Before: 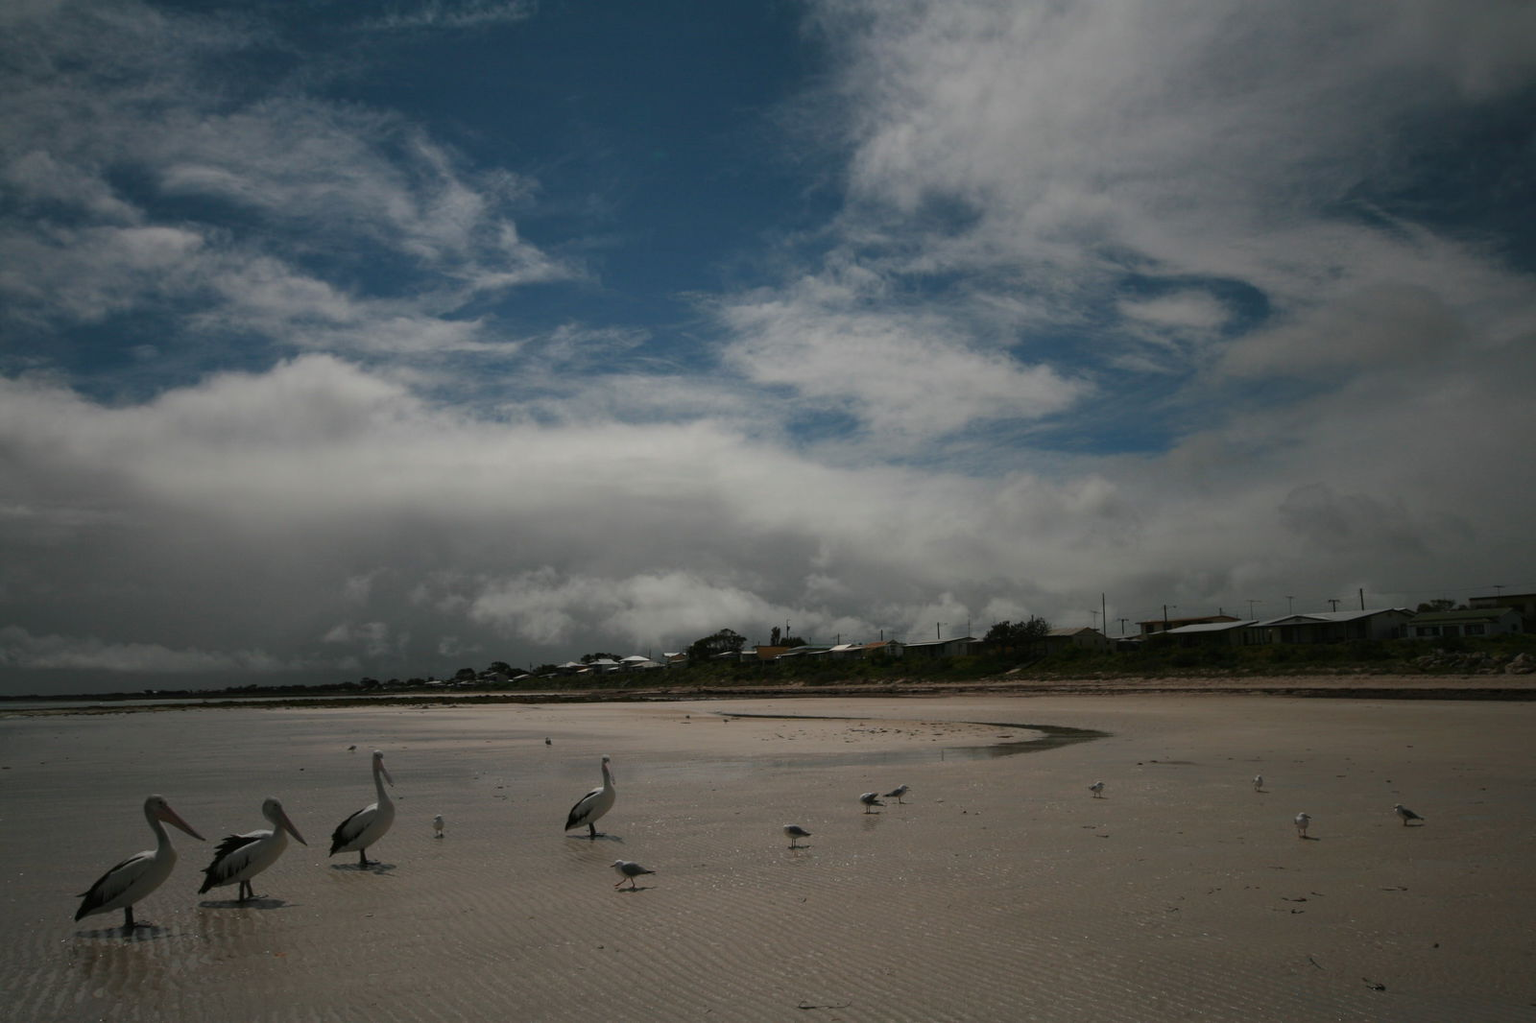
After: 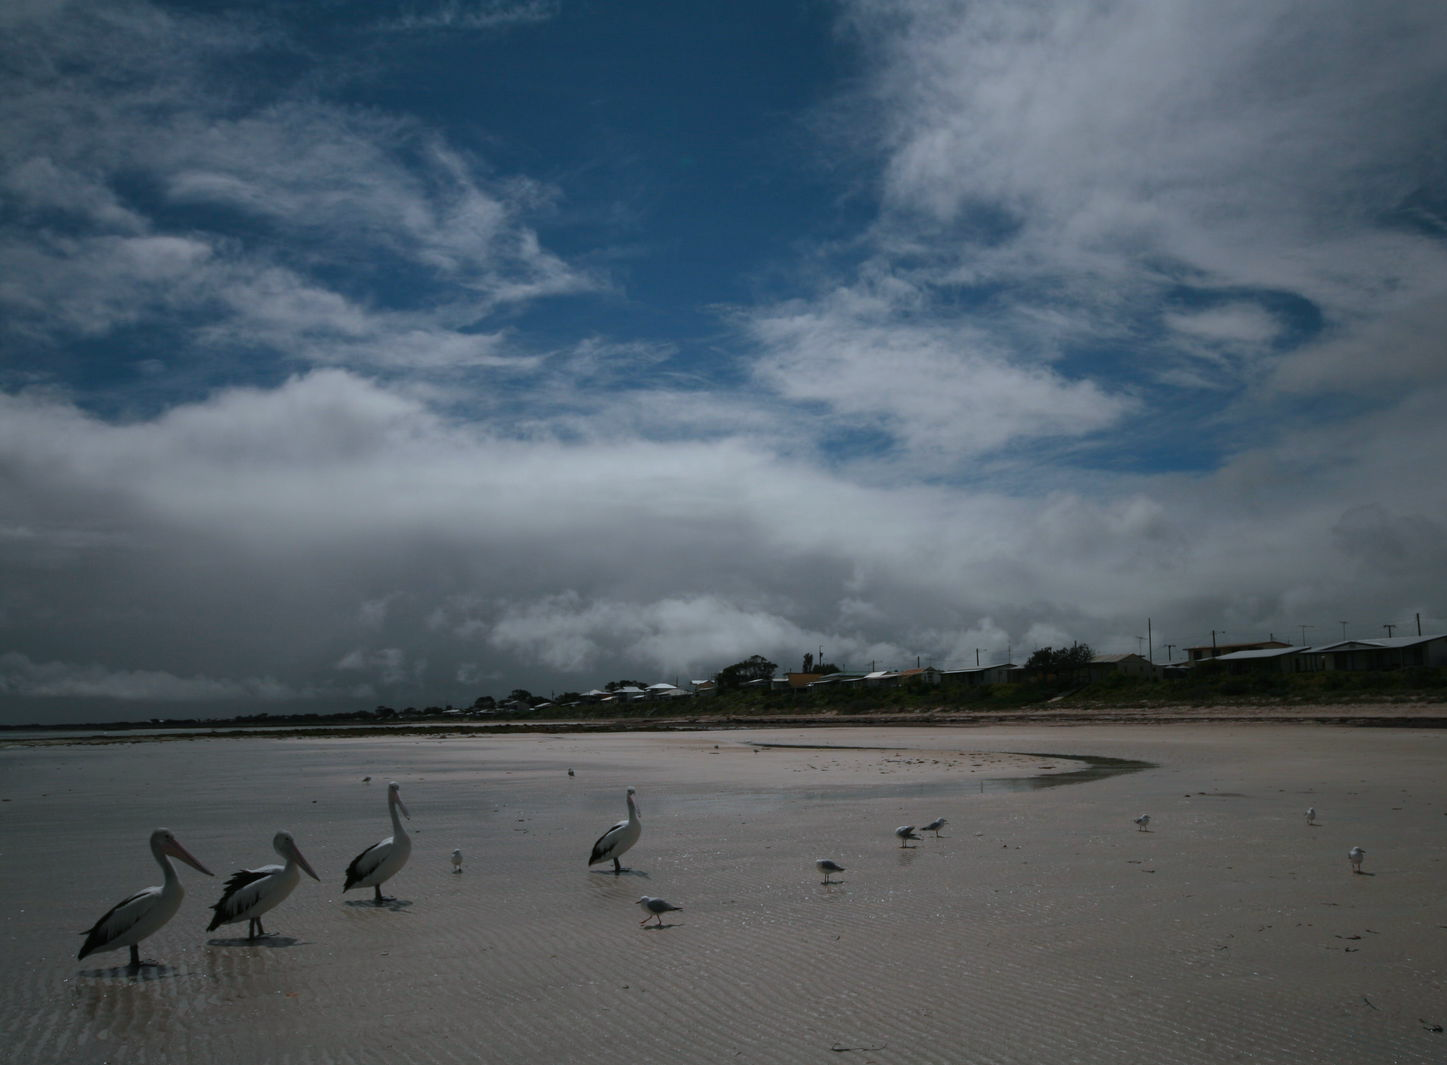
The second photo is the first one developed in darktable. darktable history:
color calibration: x 0.37, y 0.382, temperature 4313.32 K
crop: right 9.509%, bottom 0.031%
